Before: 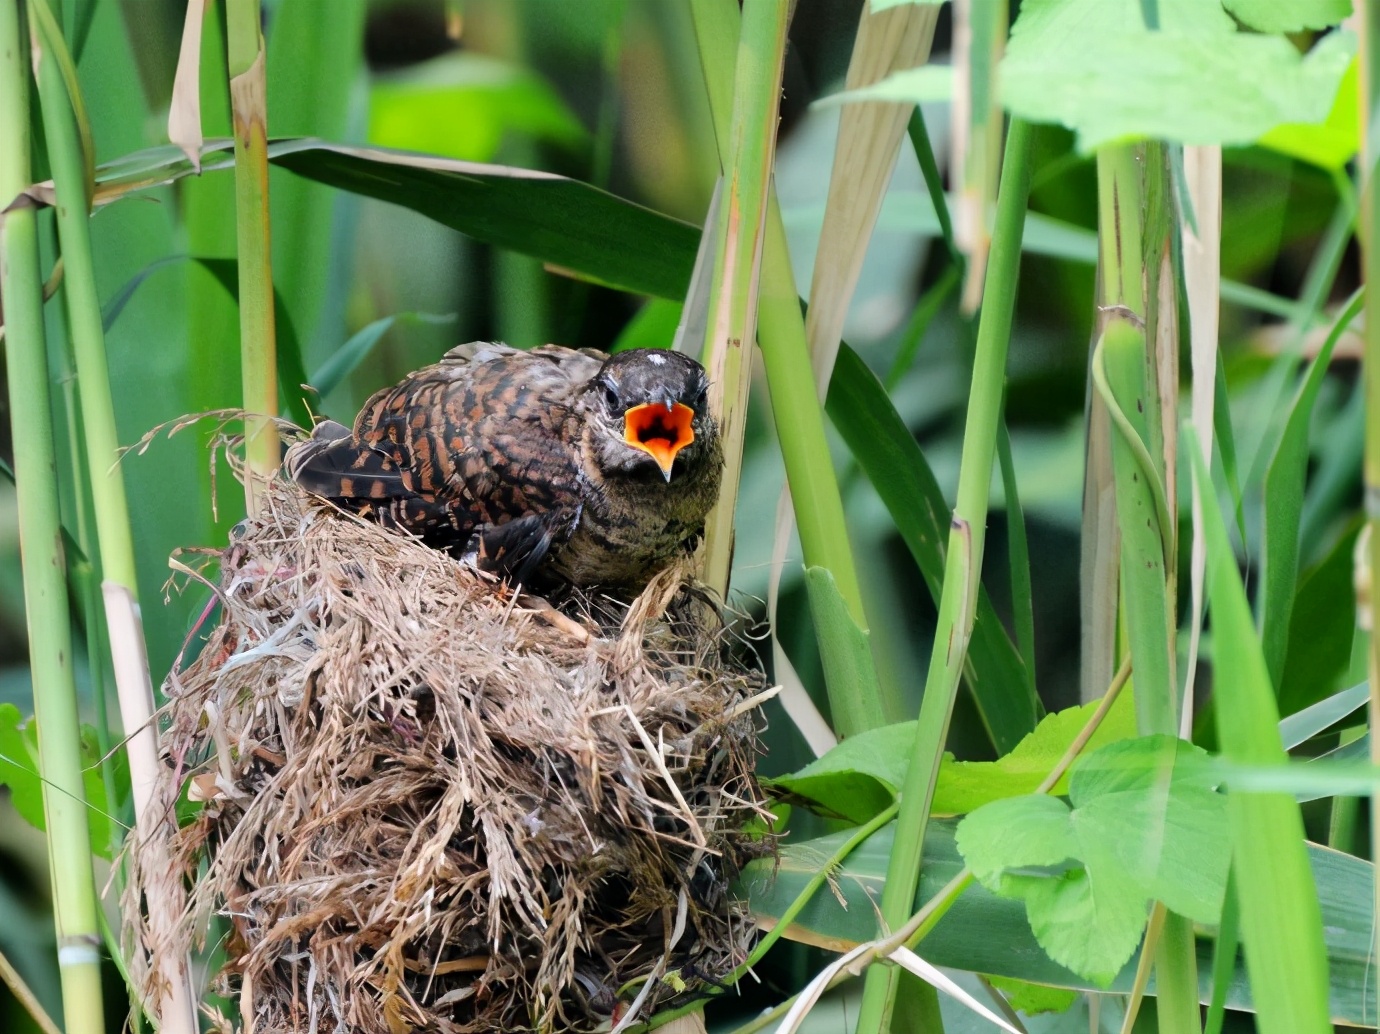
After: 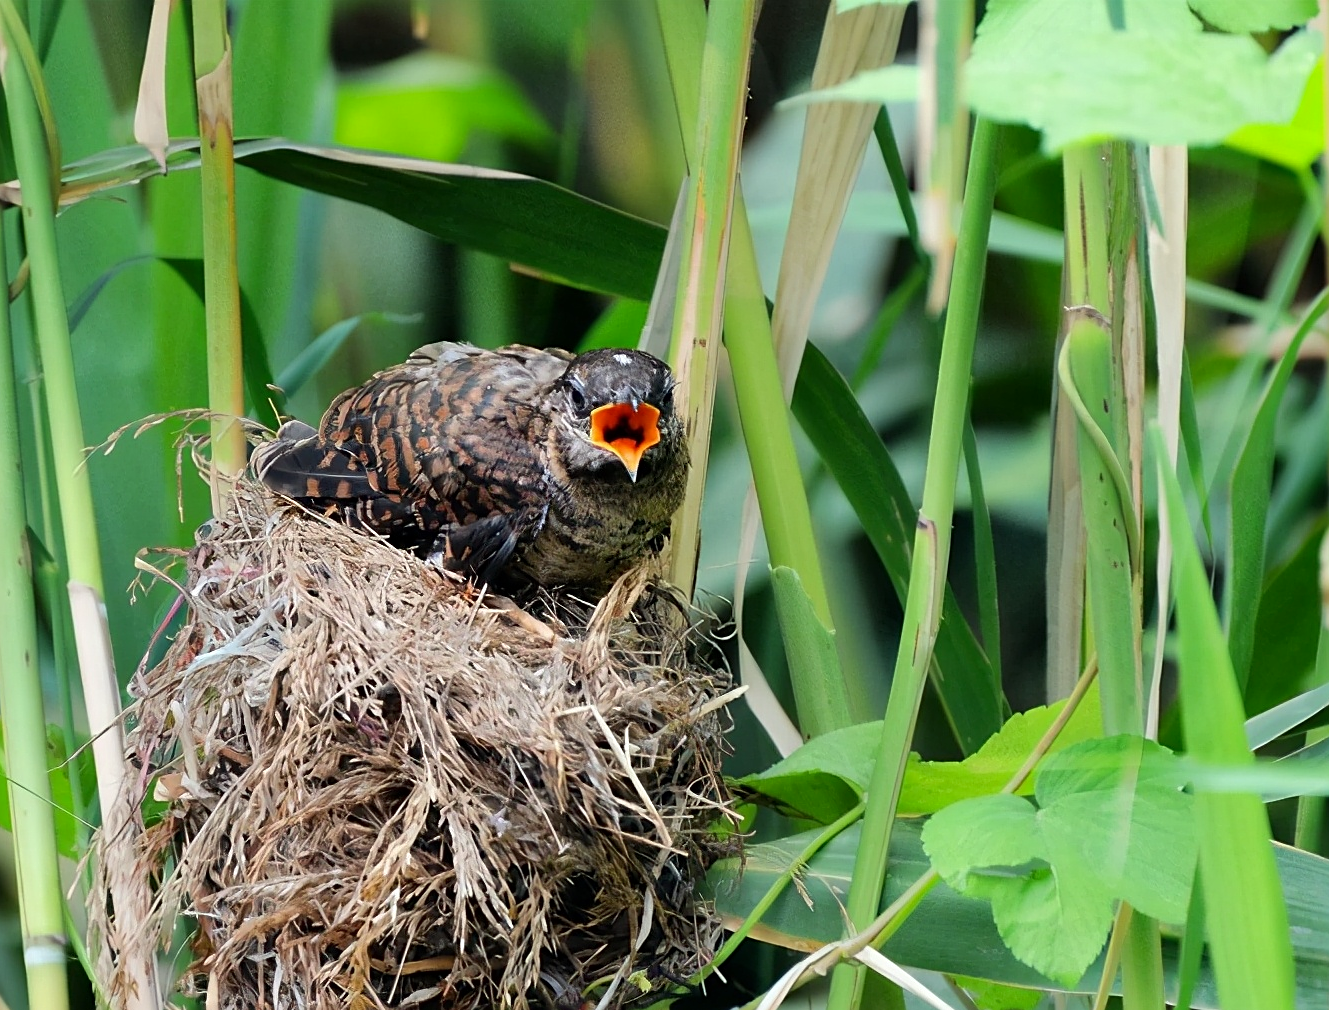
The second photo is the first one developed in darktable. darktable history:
color correction: highlights a* -2.68, highlights b* 2.57
tone curve: color space Lab, linked channels, preserve colors none
crop and rotate: left 2.536%, right 1.107%, bottom 2.246%
sharpen: on, module defaults
